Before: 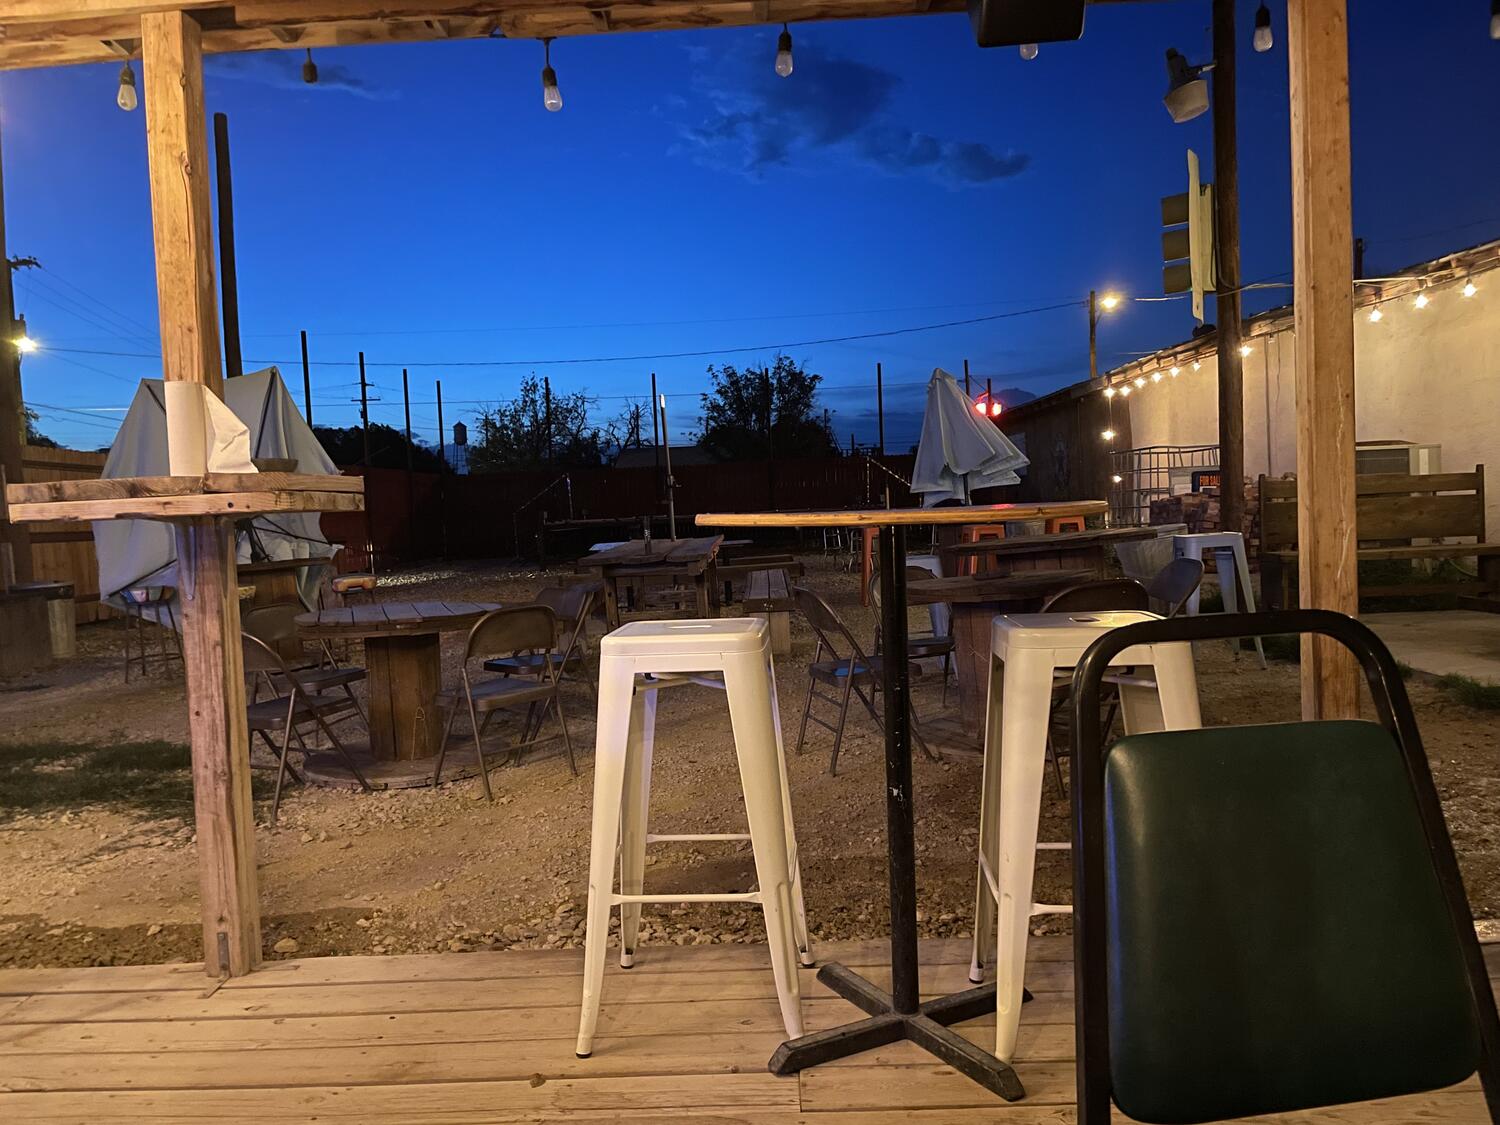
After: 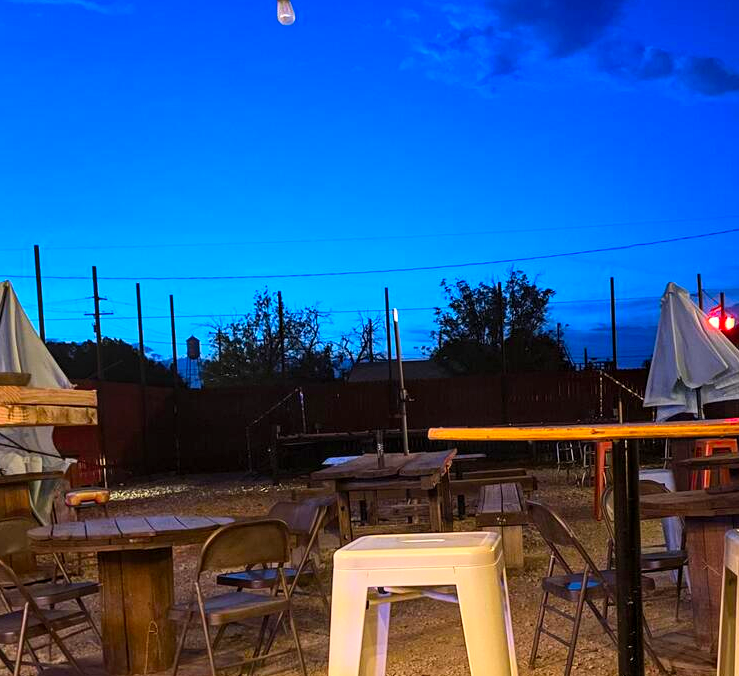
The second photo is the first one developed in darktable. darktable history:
local contrast: on, module defaults
contrast brightness saturation: contrast 0.2, brightness 0.2, saturation 0.8
crop: left 17.835%, top 7.675%, right 32.881%, bottom 32.213%
